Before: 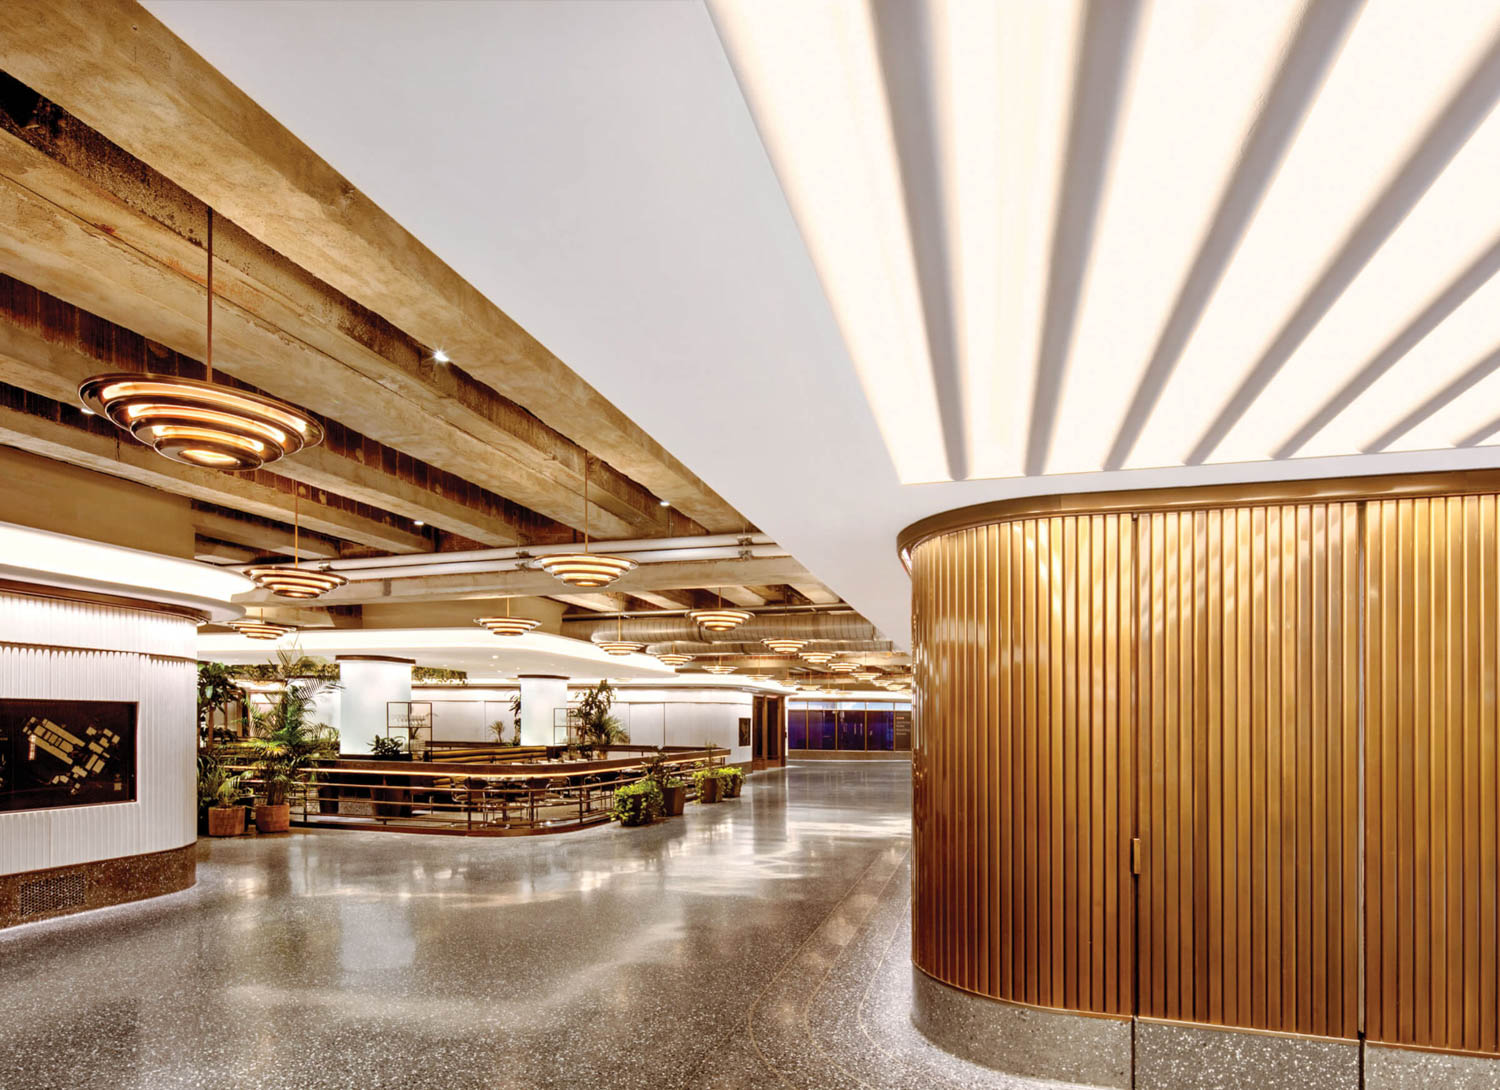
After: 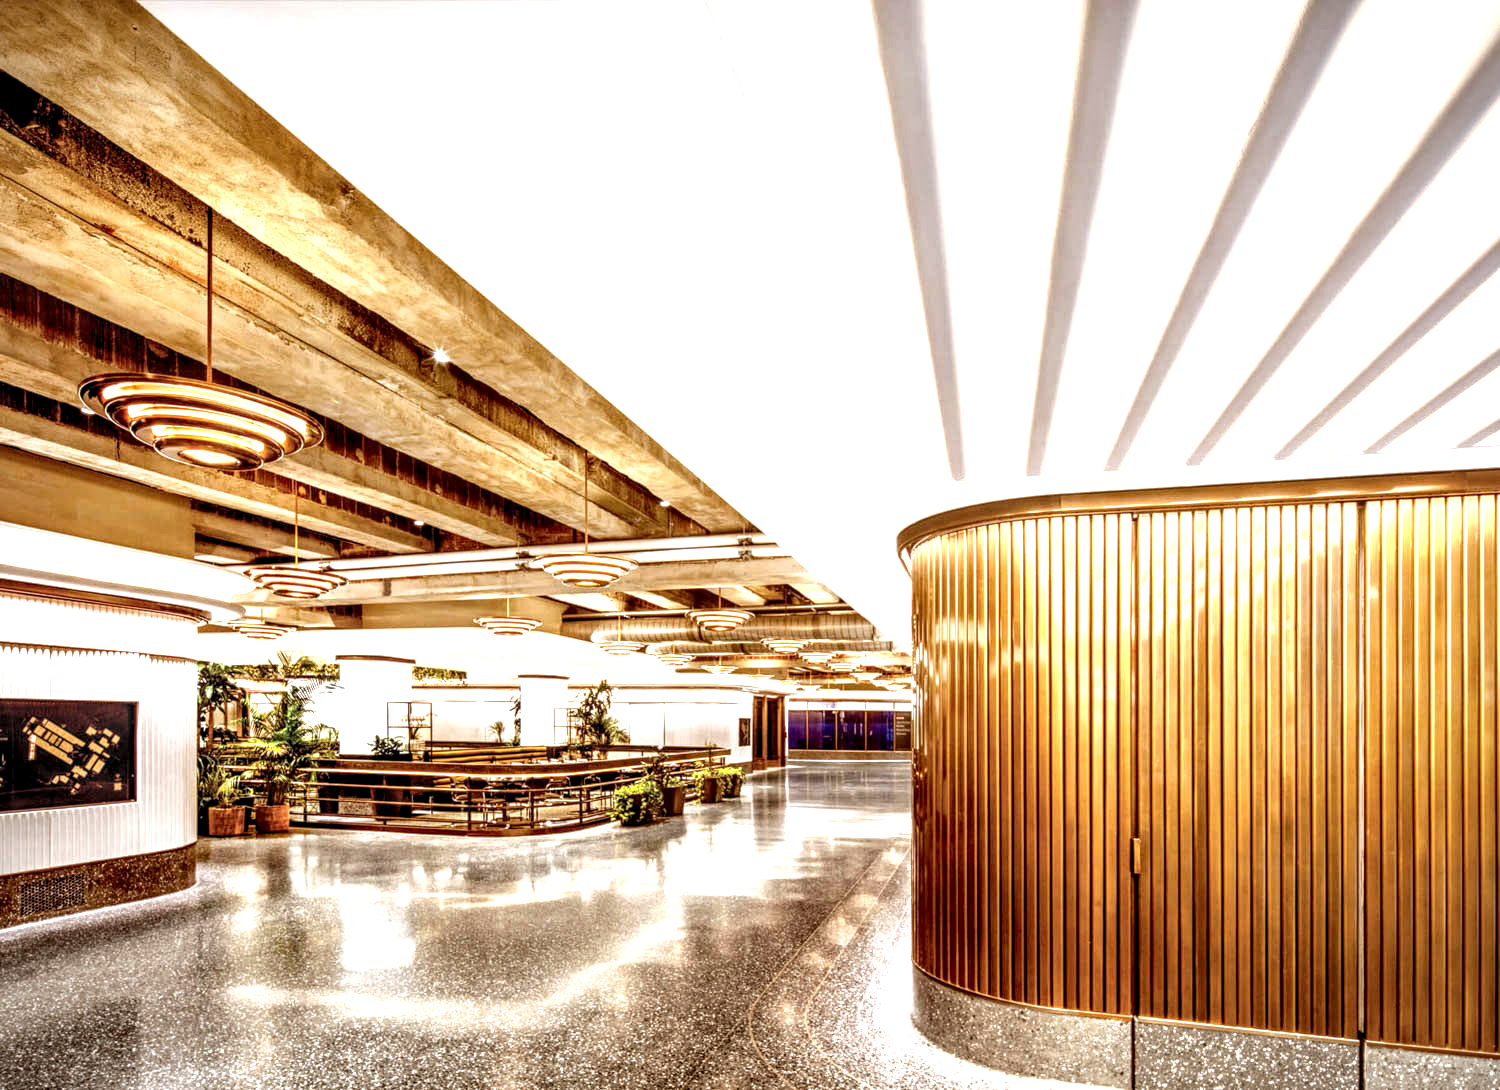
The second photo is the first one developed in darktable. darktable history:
local contrast: highlights 18%, detail 186%
exposure: black level correction 0.002, exposure 1 EV, compensate highlight preservation false
vignetting: fall-off start 88.98%, fall-off radius 44.24%, saturation -0.016, width/height ratio 1.168, unbound false
